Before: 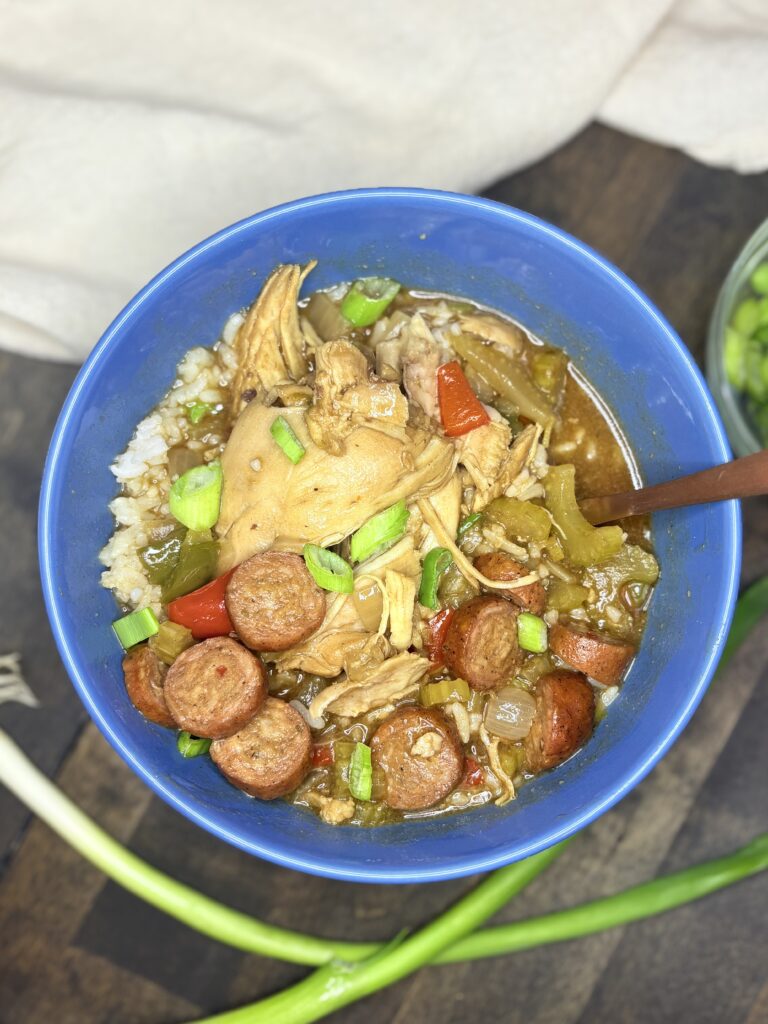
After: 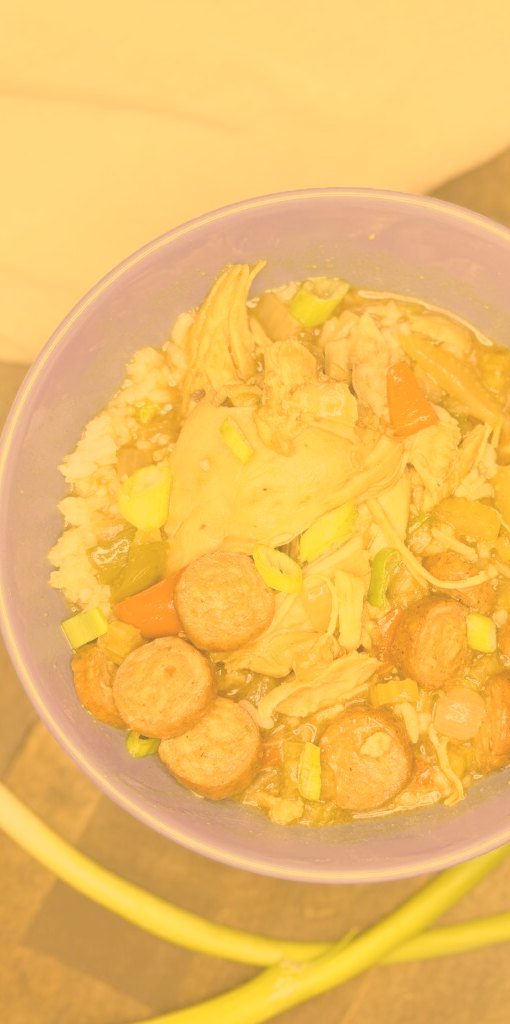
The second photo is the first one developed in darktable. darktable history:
color balance rgb: perceptual saturation grading › global saturation 20%, perceptual saturation grading › highlights -25.651%, perceptual saturation grading › shadows 25.036%, global vibrance 20%
color correction: highlights a* 10.82, highlights b* 30.36, shadows a* 2.63, shadows b* 17.42, saturation 1.74
crop and rotate: left 6.673%, right 26.857%
contrast brightness saturation: contrast -0.325, brightness 0.764, saturation -0.798
